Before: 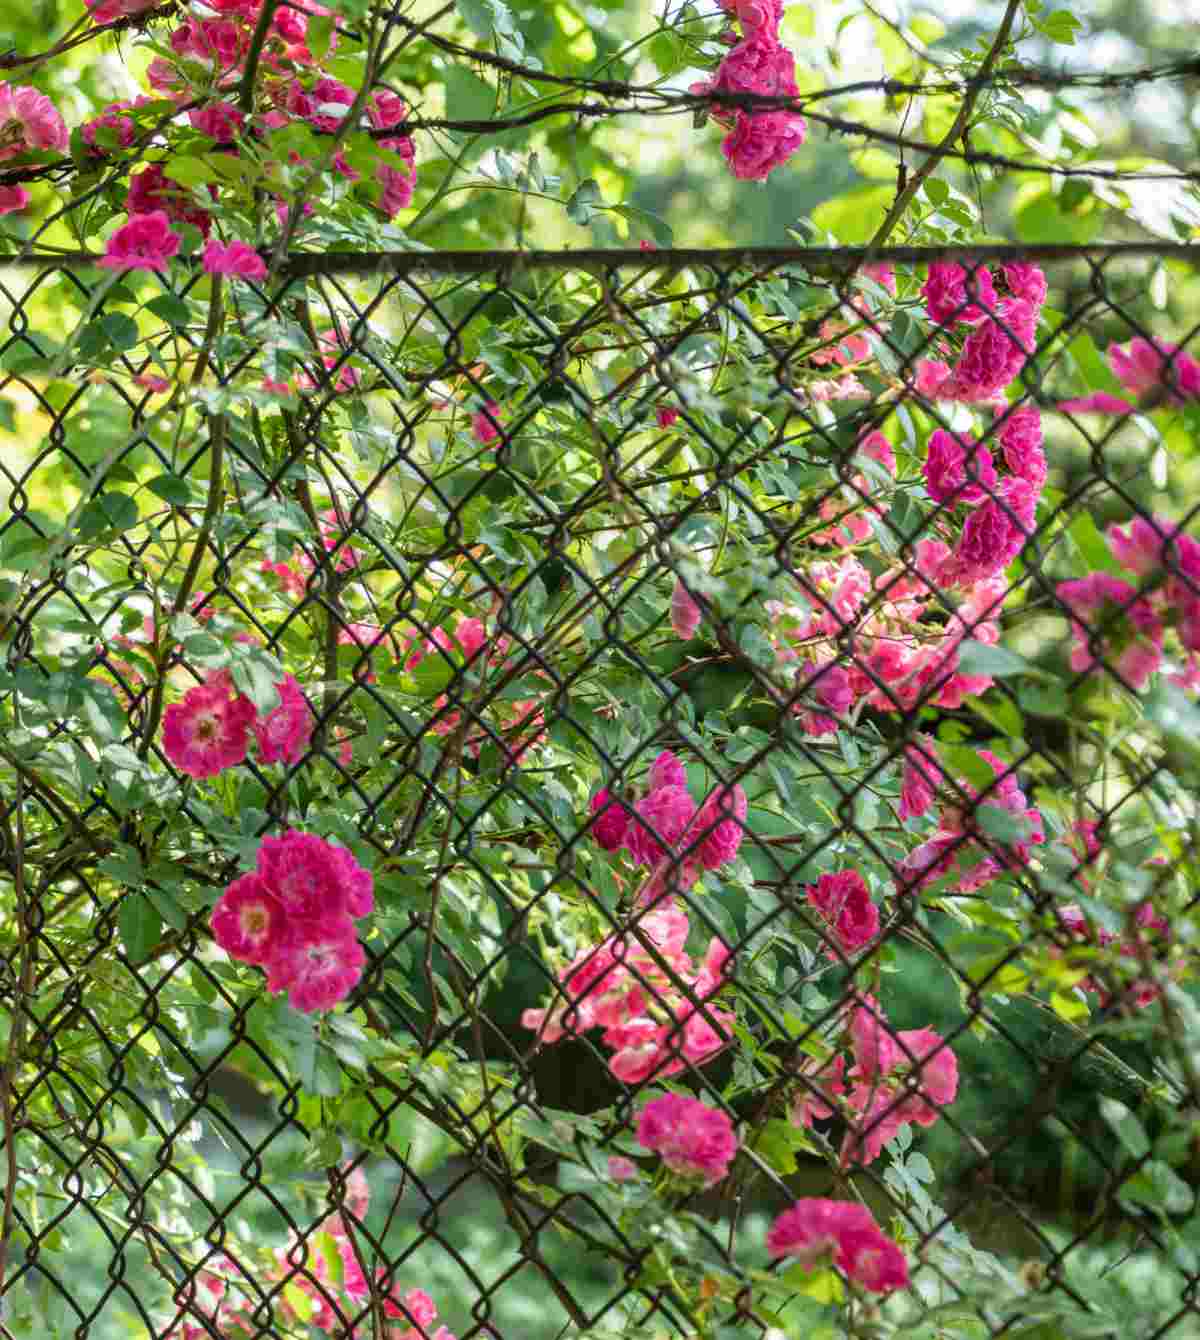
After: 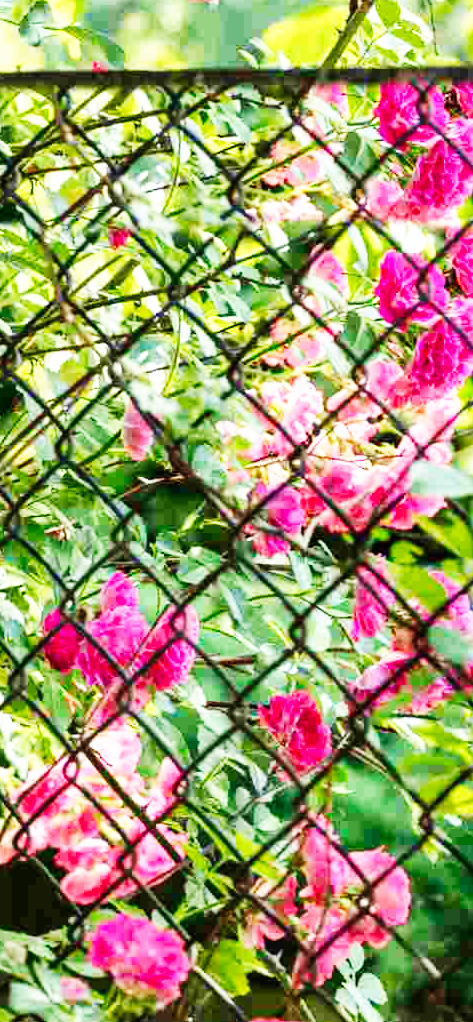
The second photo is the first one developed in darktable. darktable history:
crop: left 45.721%, top 13.393%, right 14.118%, bottom 10.01%
base curve: curves: ch0 [(0, 0) (0.007, 0.004) (0.027, 0.03) (0.046, 0.07) (0.207, 0.54) (0.442, 0.872) (0.673, 0.972) (1, 1)], preserve colors none
